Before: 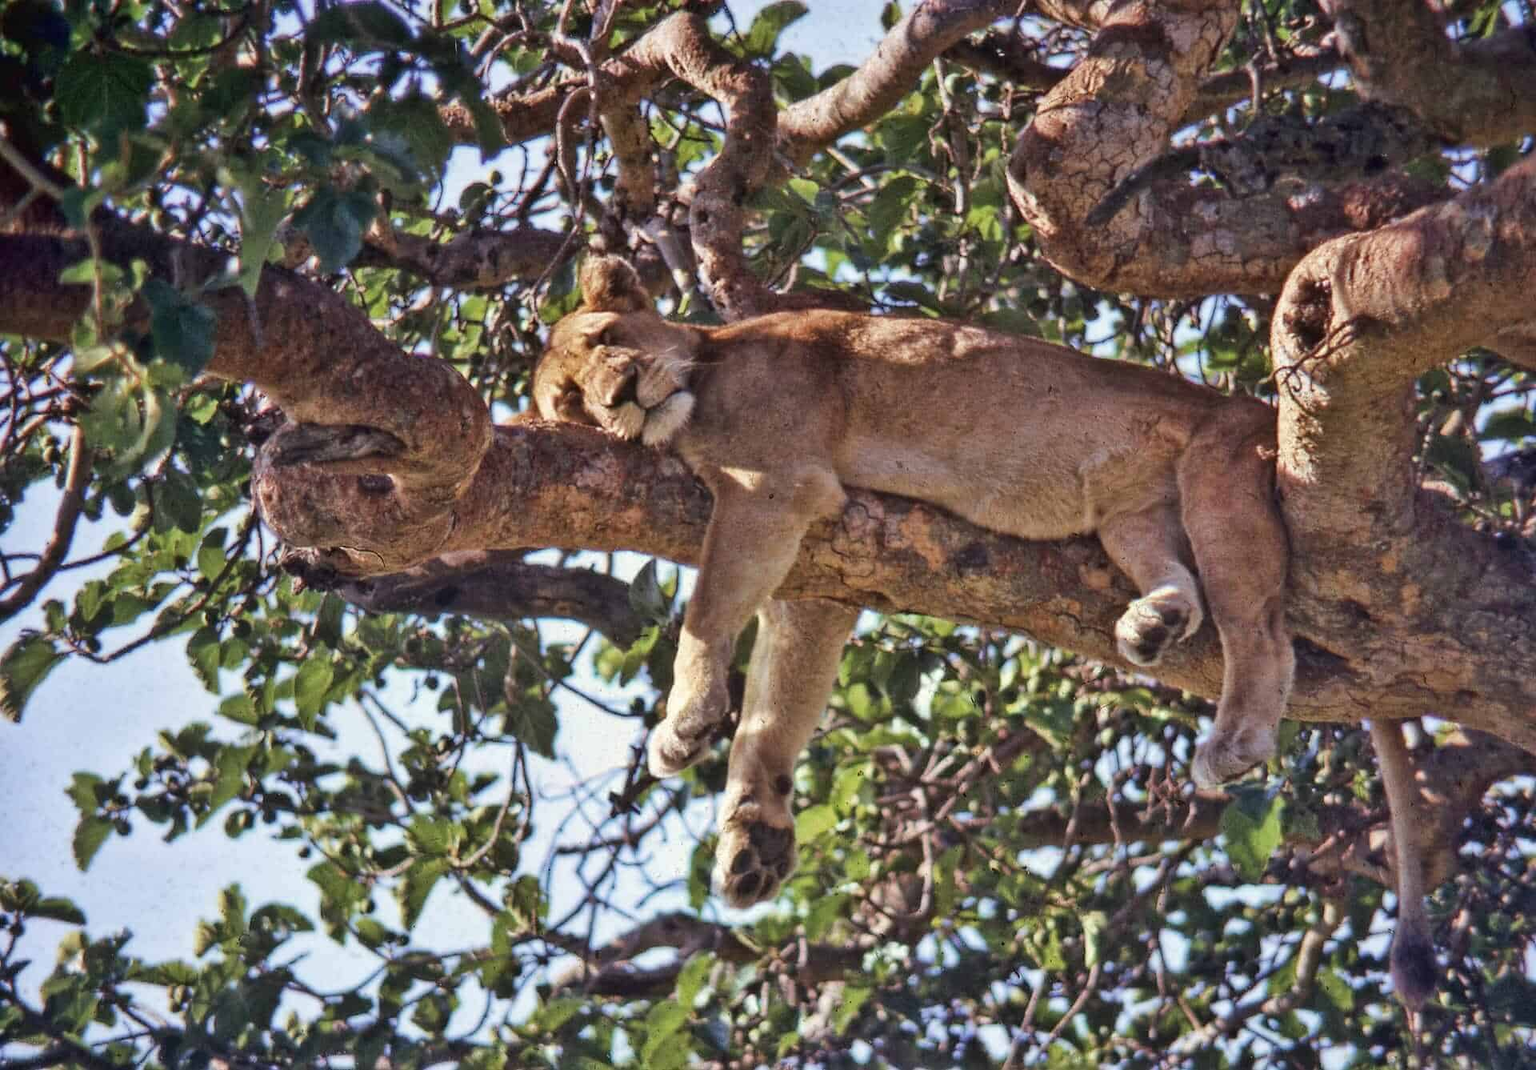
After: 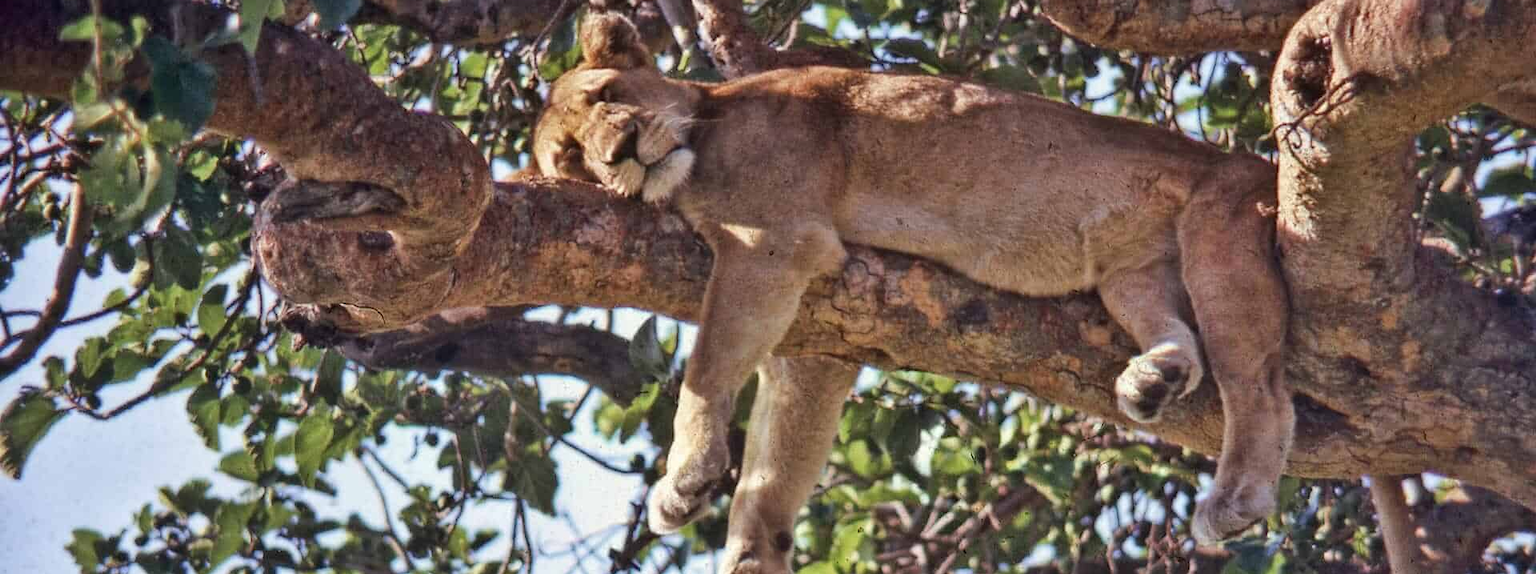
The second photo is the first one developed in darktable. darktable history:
crop and rotate: top 22.741%, bottom 23.514%
